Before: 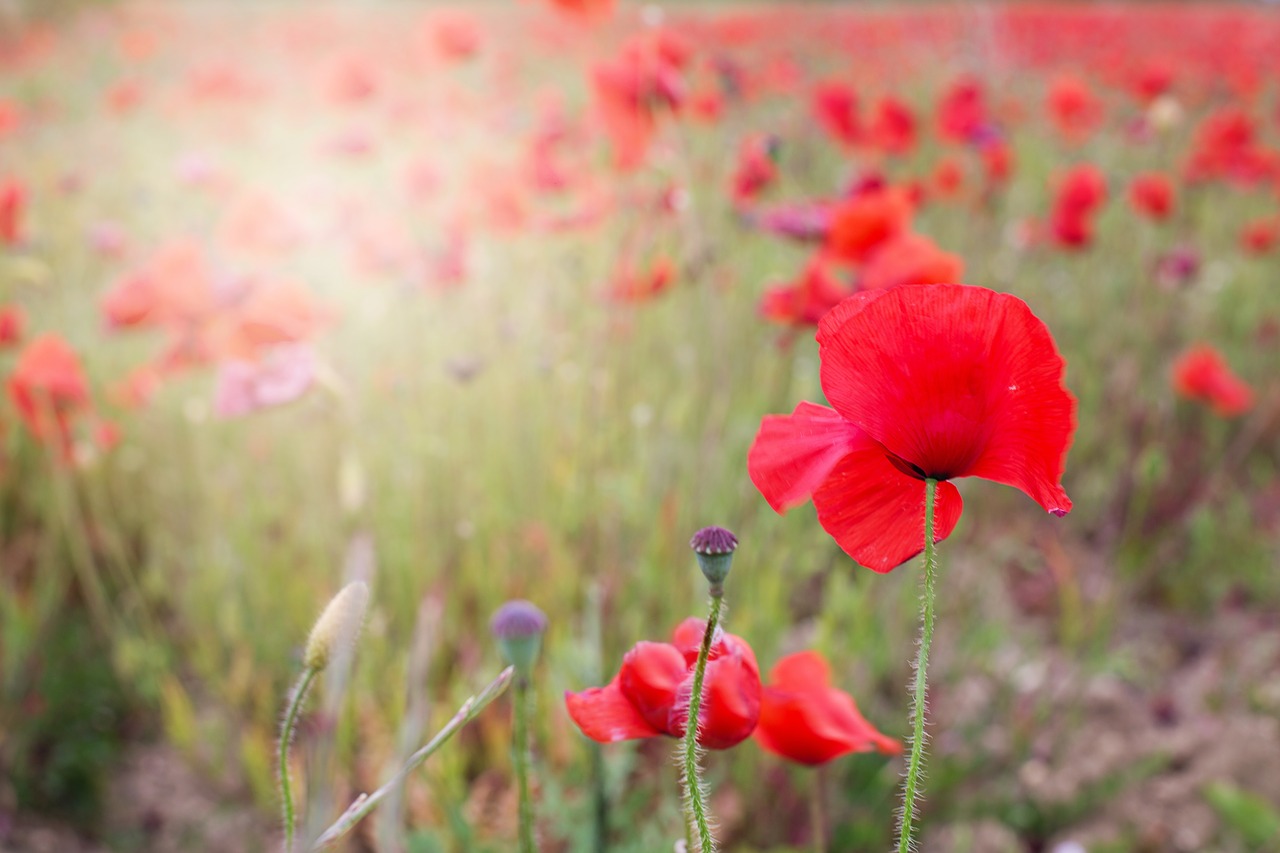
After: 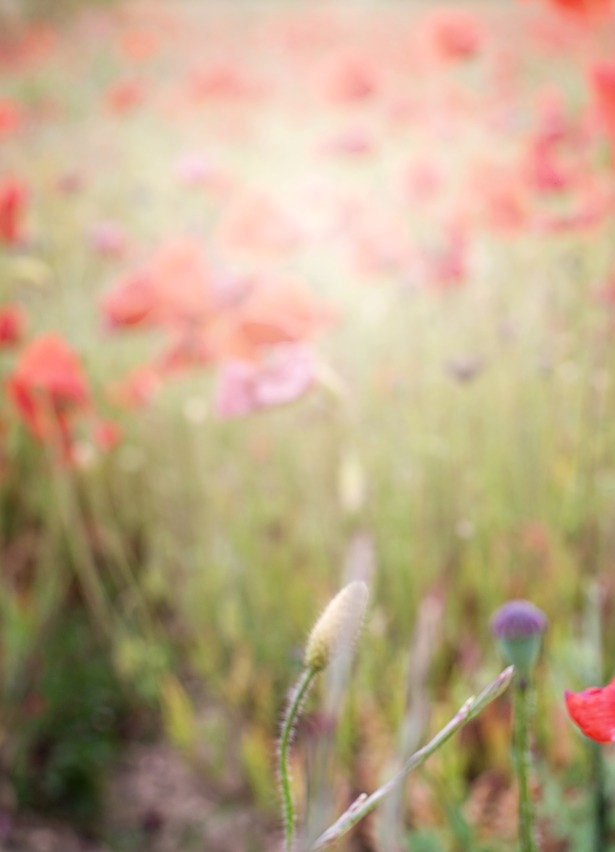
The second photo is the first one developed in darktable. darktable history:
local contrast: on, module defaults
crop and rotate: left 0.041%, top 0%, right 51.903%
